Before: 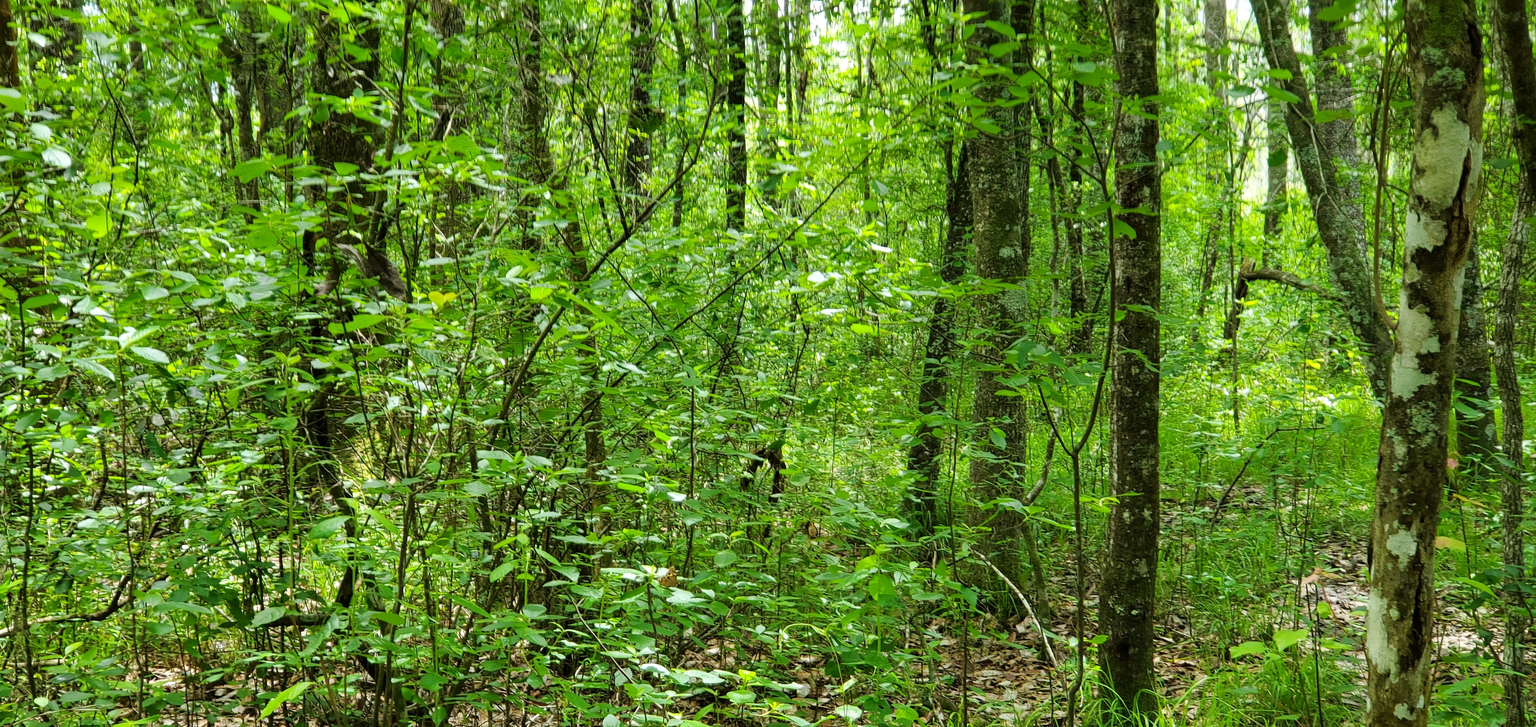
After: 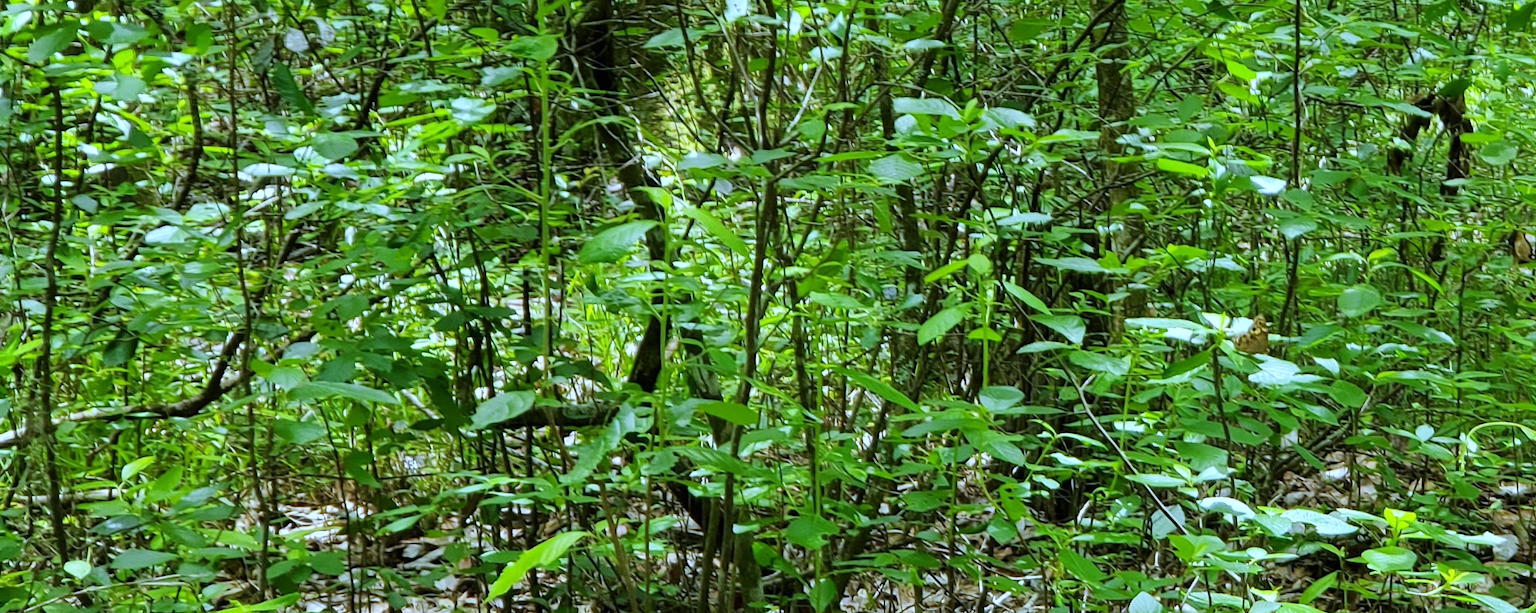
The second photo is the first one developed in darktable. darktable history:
crop and rotate: top 54.778%, right 46.61%, bottom 0.159%
white balance: red 0.871, blue 1.249
